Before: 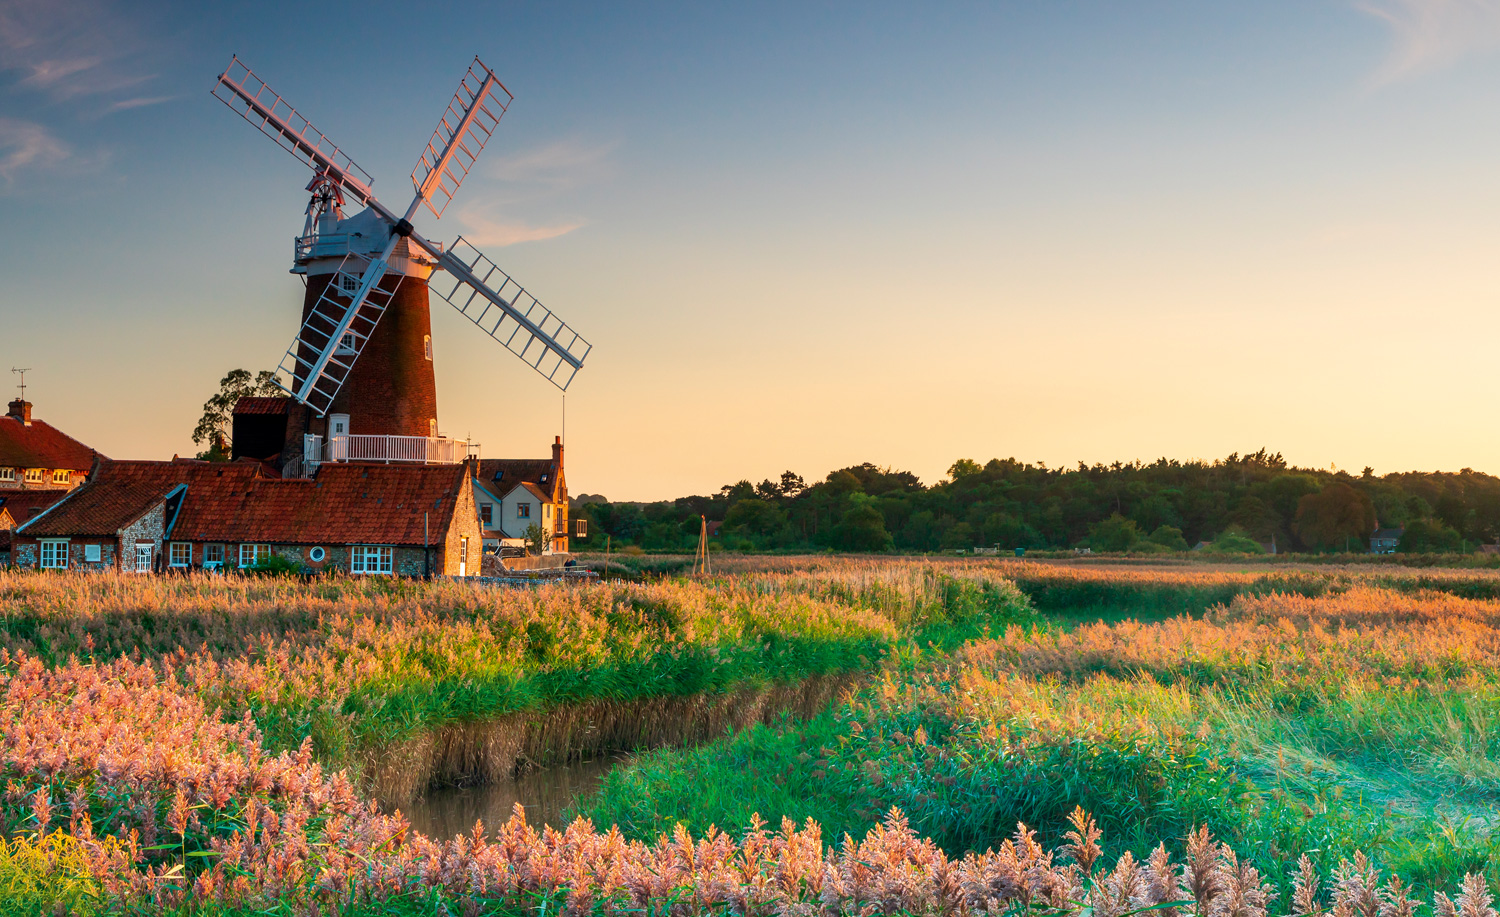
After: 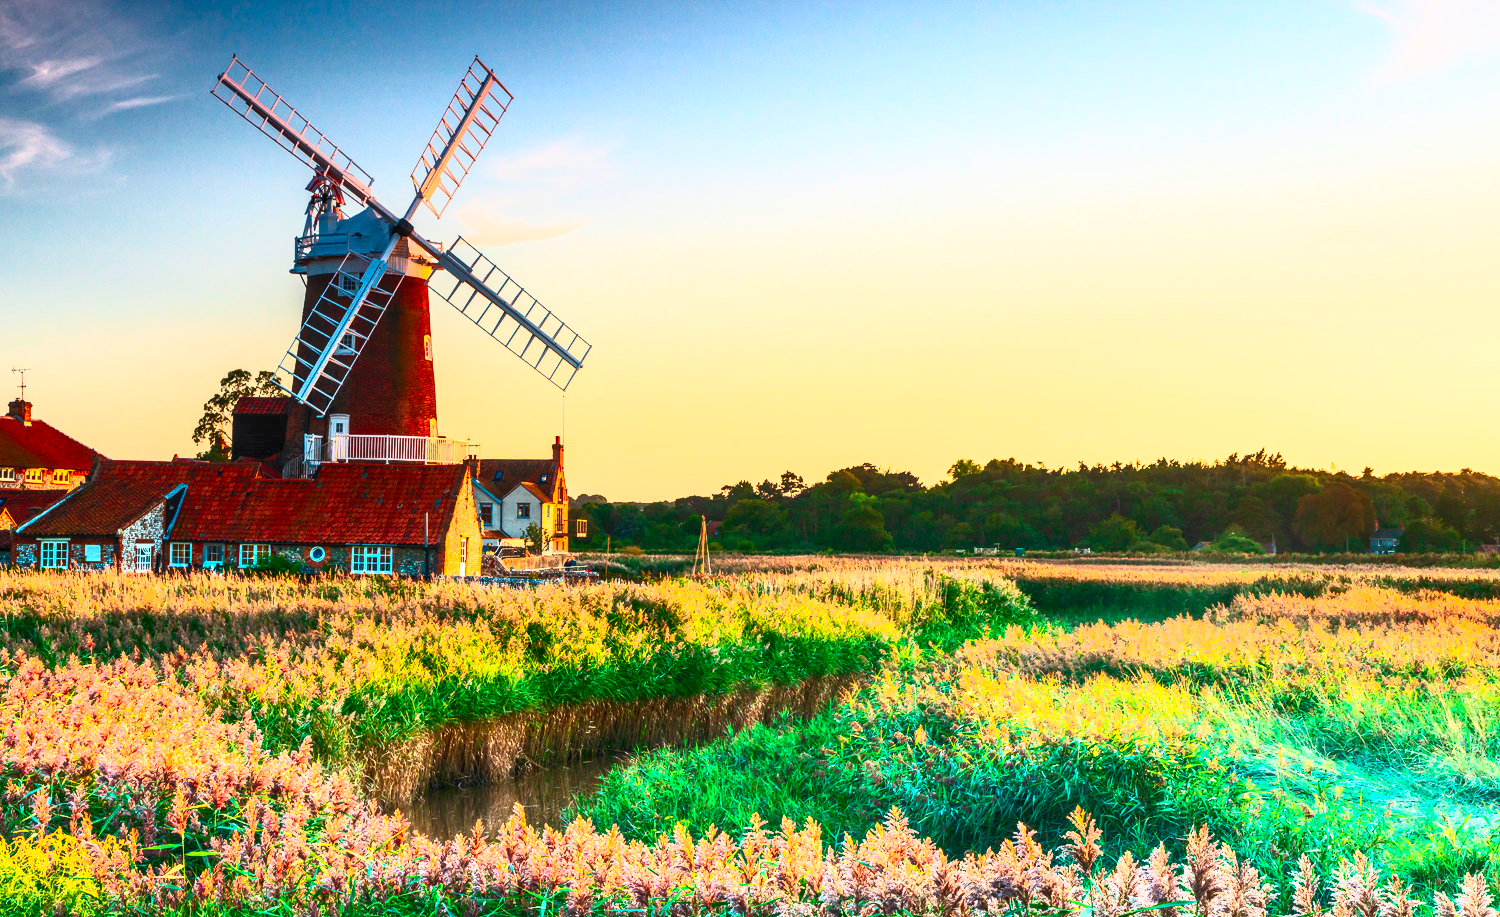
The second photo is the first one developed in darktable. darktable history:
contrast brightness saturation: contrast 0.83, brightness 0.59, saturation 0.59
local contrast: on, module defaults
